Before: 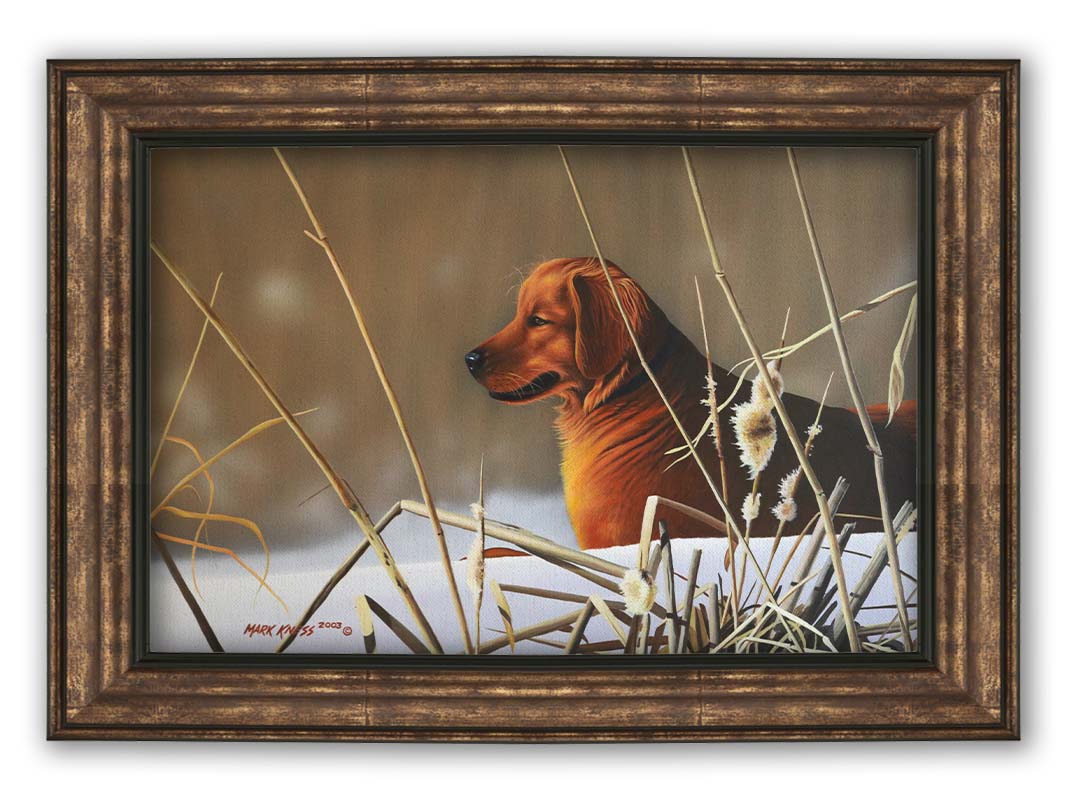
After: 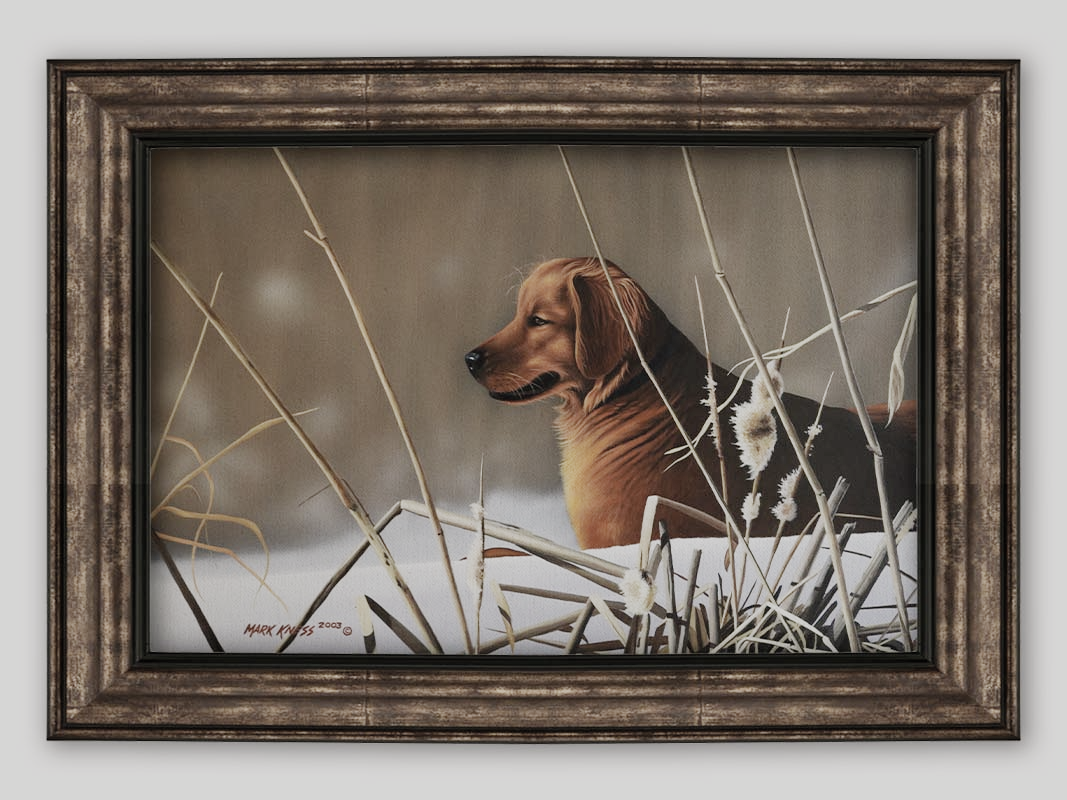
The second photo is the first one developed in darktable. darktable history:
color balance rgb: power › chroma 0.224%, power › hue 62.36°, highlights gain › luminance 6.672%, highlights gain › chroma 0.927%, highlights gain › hue 49.57°, perceptual saturation grading › global saturation 0.773%
color correction: highlights b* 0.048, saturation 0.505
filmic rgb: black relative exposure -7.65 EV, white relative exposure 4.56 EV, threshold 5.97 EV, hardness 3.61, add noise in highlights 0.002, preserve chrominance no, color science v3 (2019), use custom middle-gray values true, contrast in highlights soft, enable highlight reconstruction true
